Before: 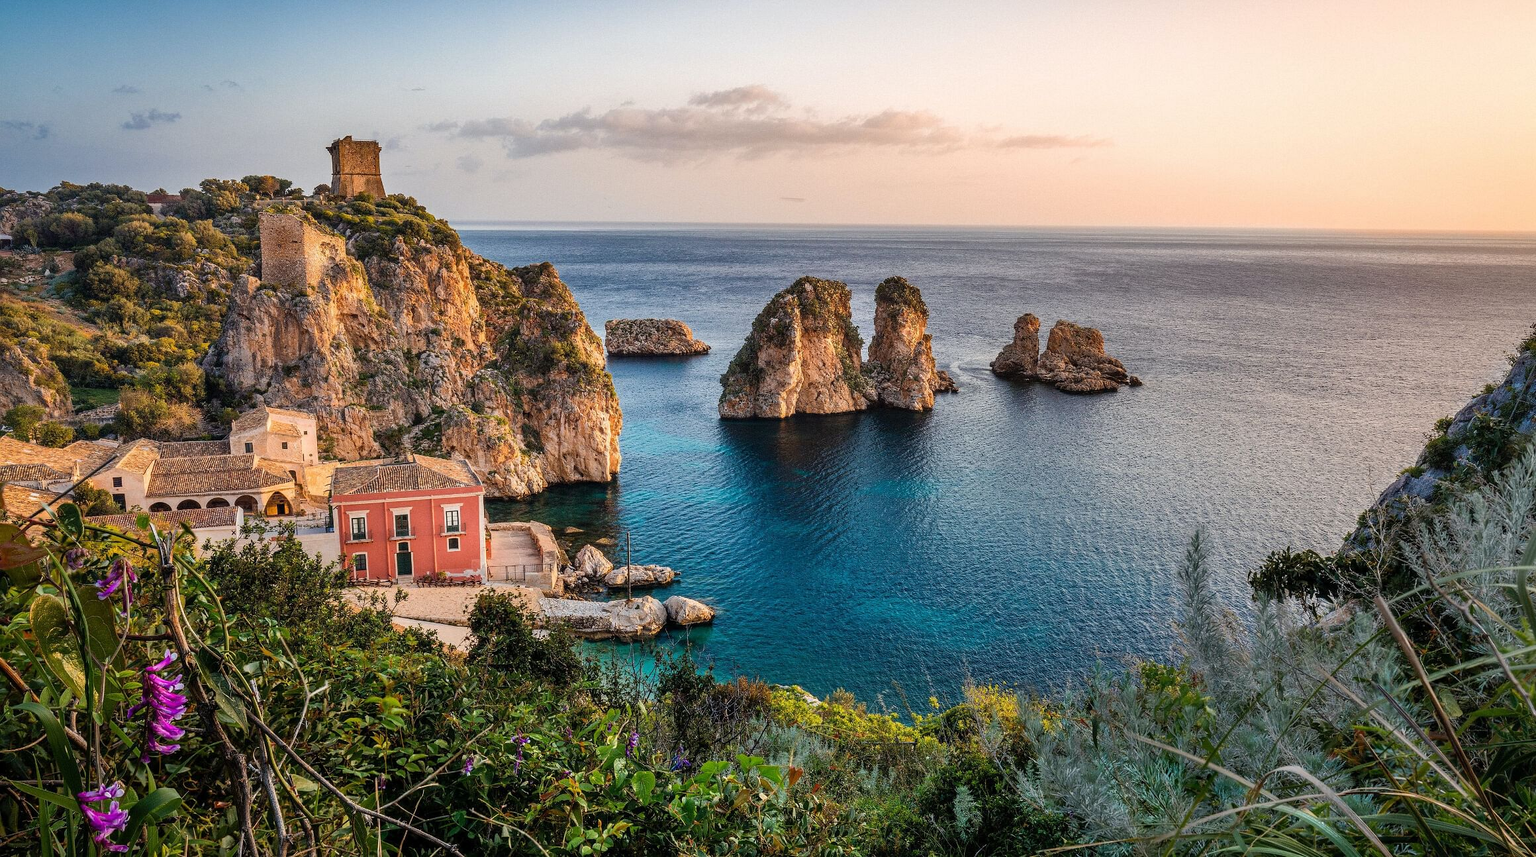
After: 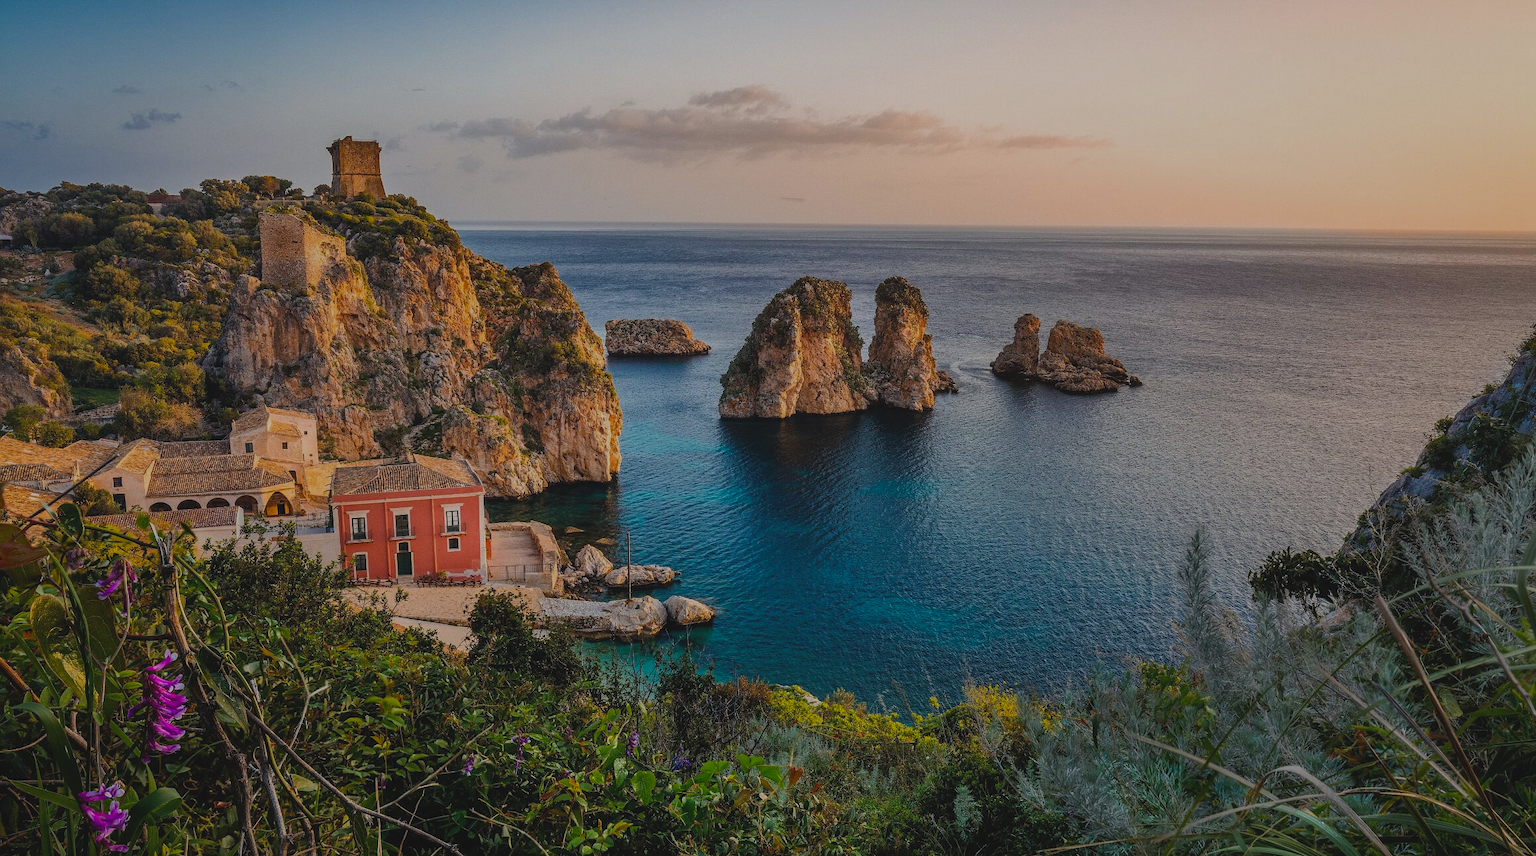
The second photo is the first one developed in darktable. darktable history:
exposure: exposure -0.999 EV, compensate highlight preservation false
color balance rgb: global offset › luminance 0.7%, perceptual saturation grading › global saturation 19.645%
